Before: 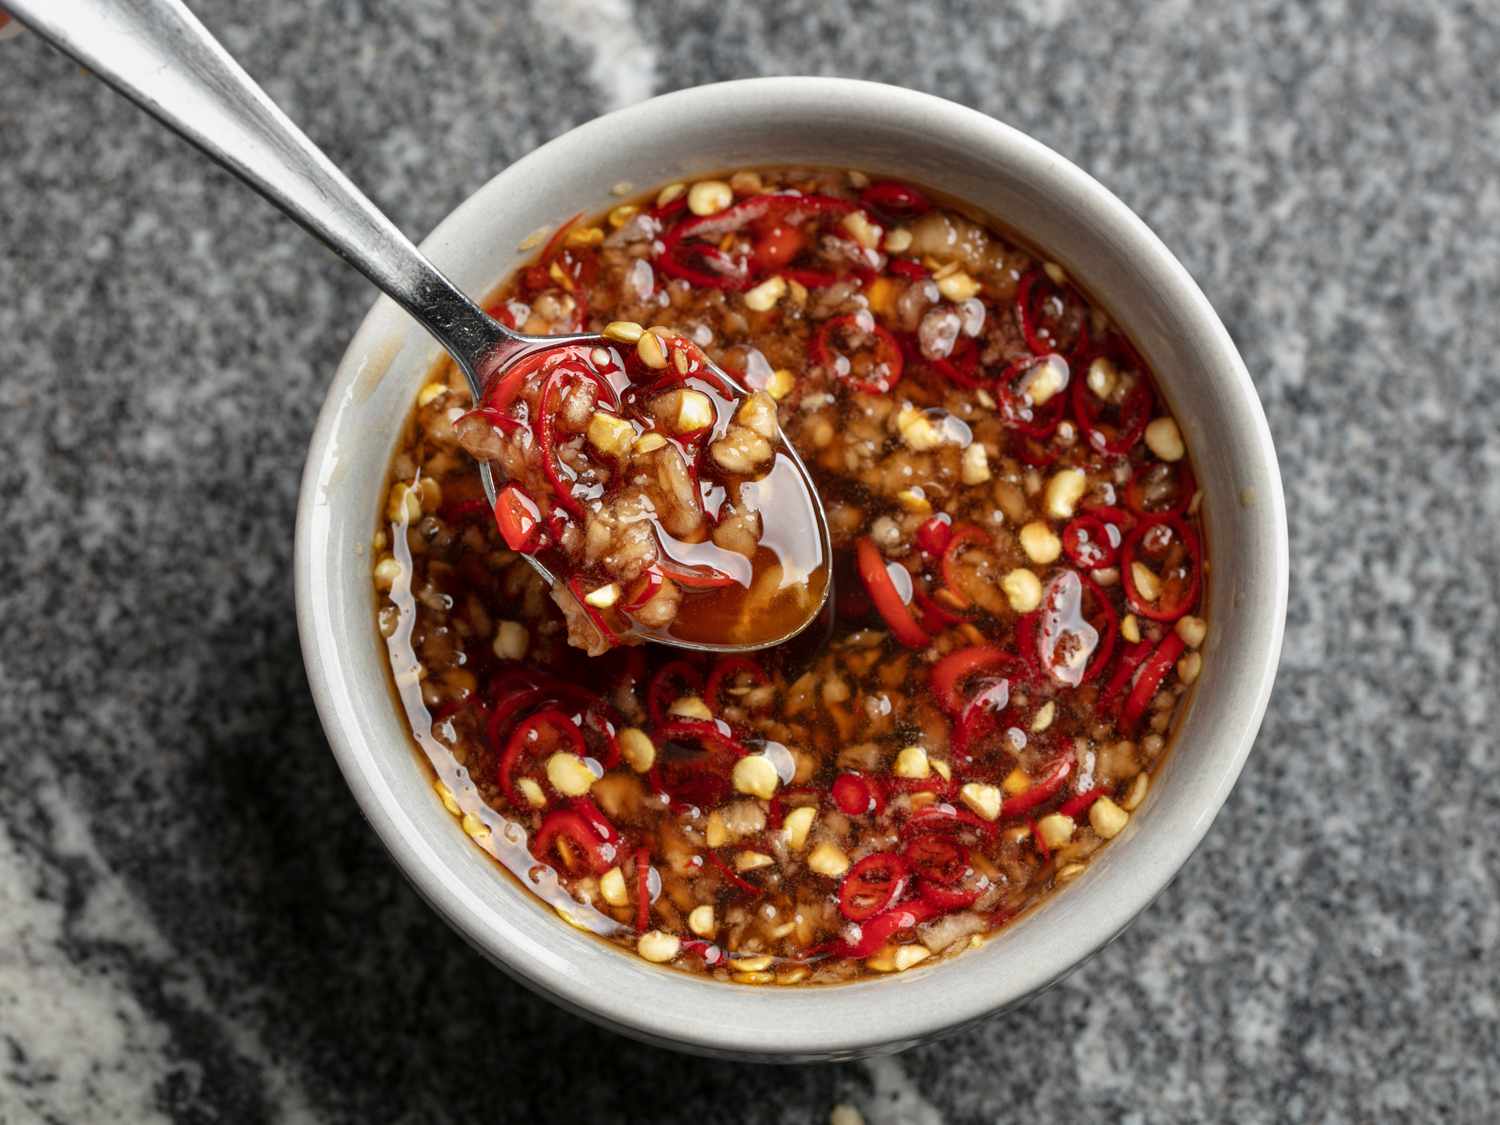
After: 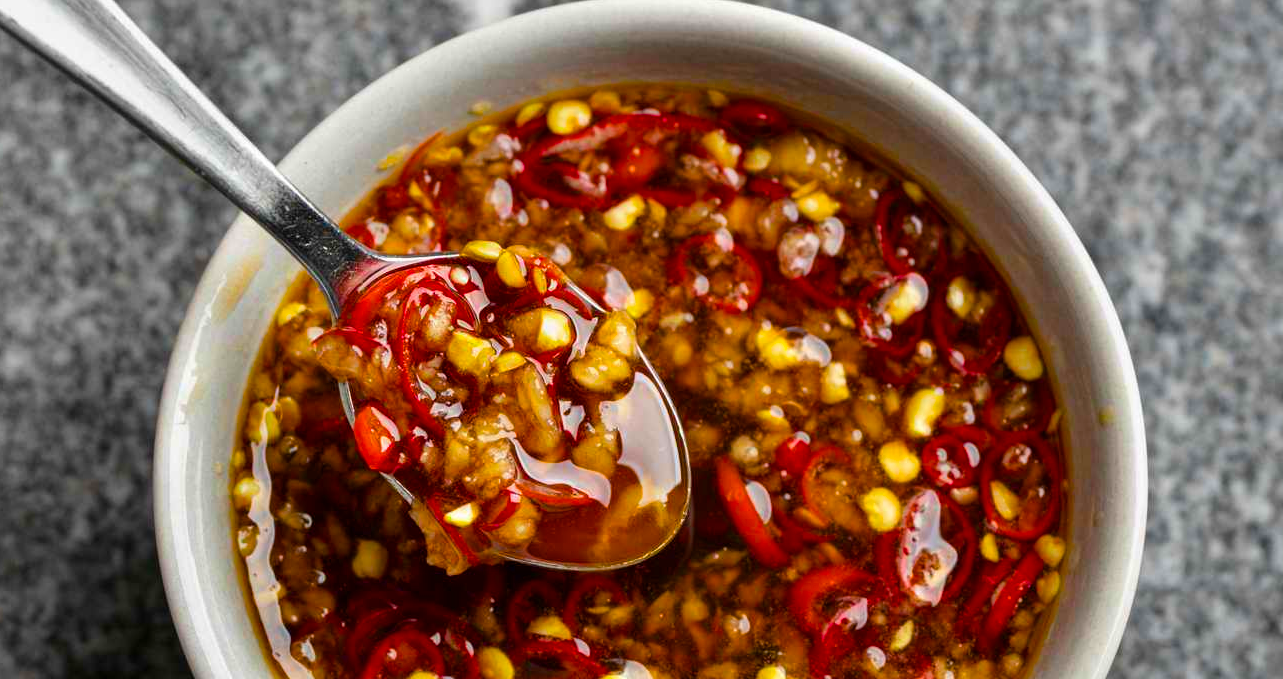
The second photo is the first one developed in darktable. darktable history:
color balance rgb: linear chroma grading › global chroma 40.494%, perceptual saturation grading › global saturation 24.899%
crop and rotate: left 9.404%, top 7.267%, right 5.008%, bottom 32.303%
shadows and highlights: radius 329.4, shadows 53.47, highlights -98.25, compress 94.4%, soften with gaussian
